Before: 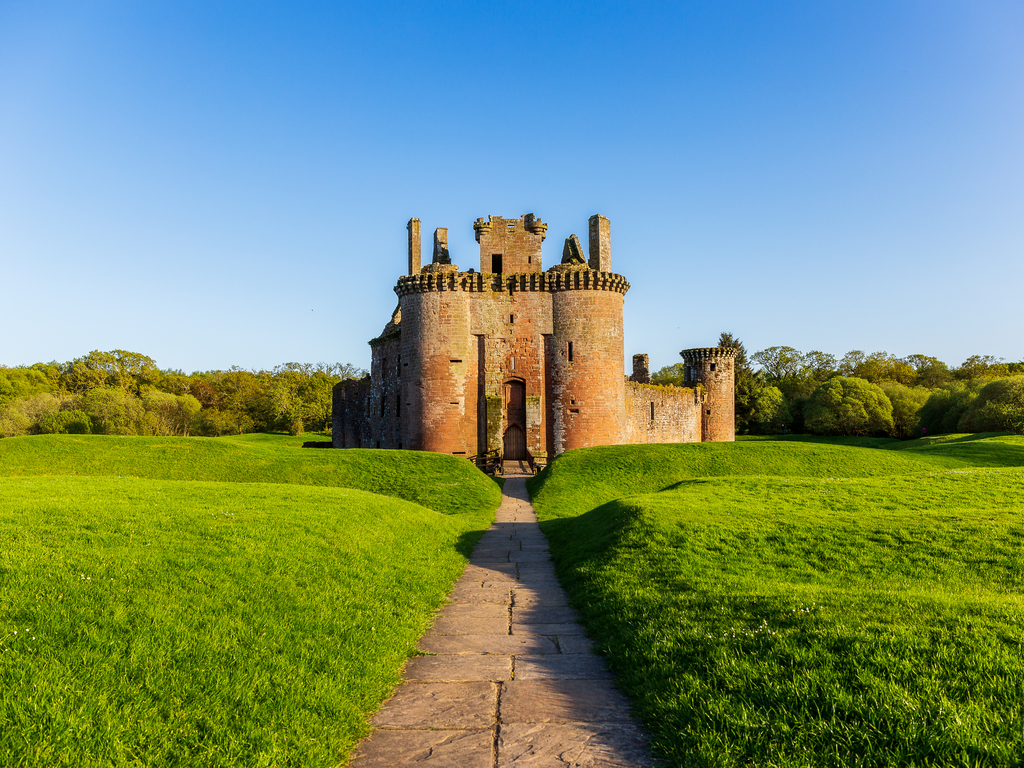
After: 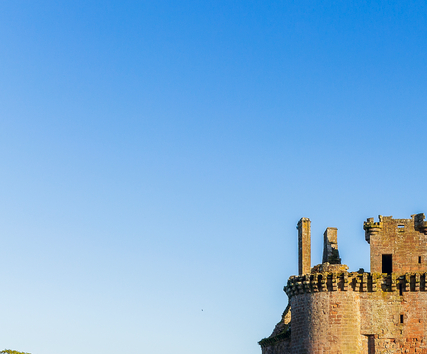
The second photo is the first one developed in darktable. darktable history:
crop and rotate: left 10.798%, top 0.112%, right 47.497%, bottom 53.776%
exposure: compensate highlight preservation false
color correction: highlights a* 0.393, highlights b* 2.66, shadows a* -1.46, shadows b* -4.4
